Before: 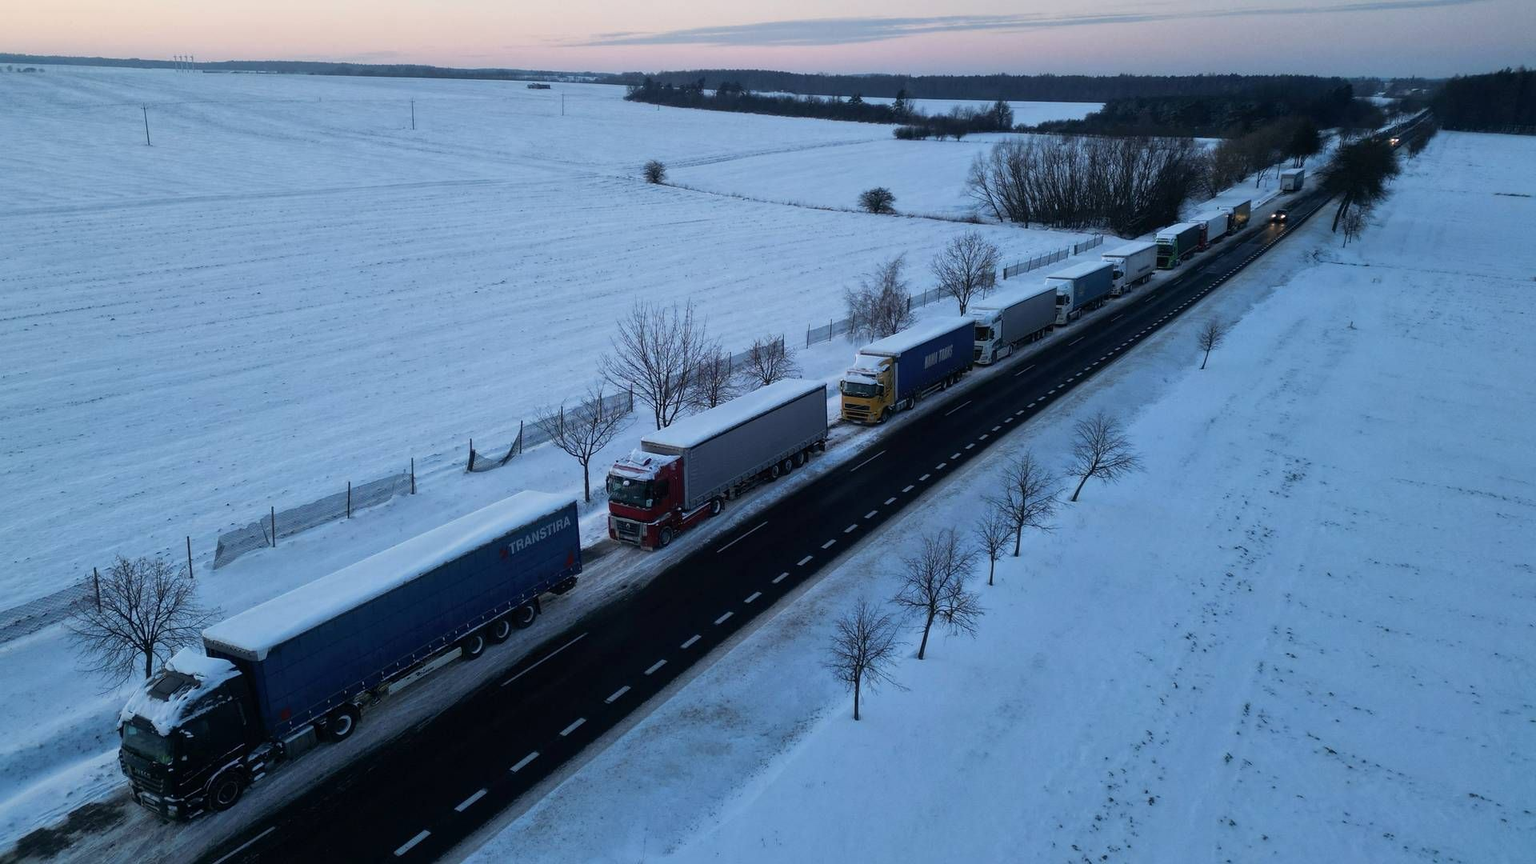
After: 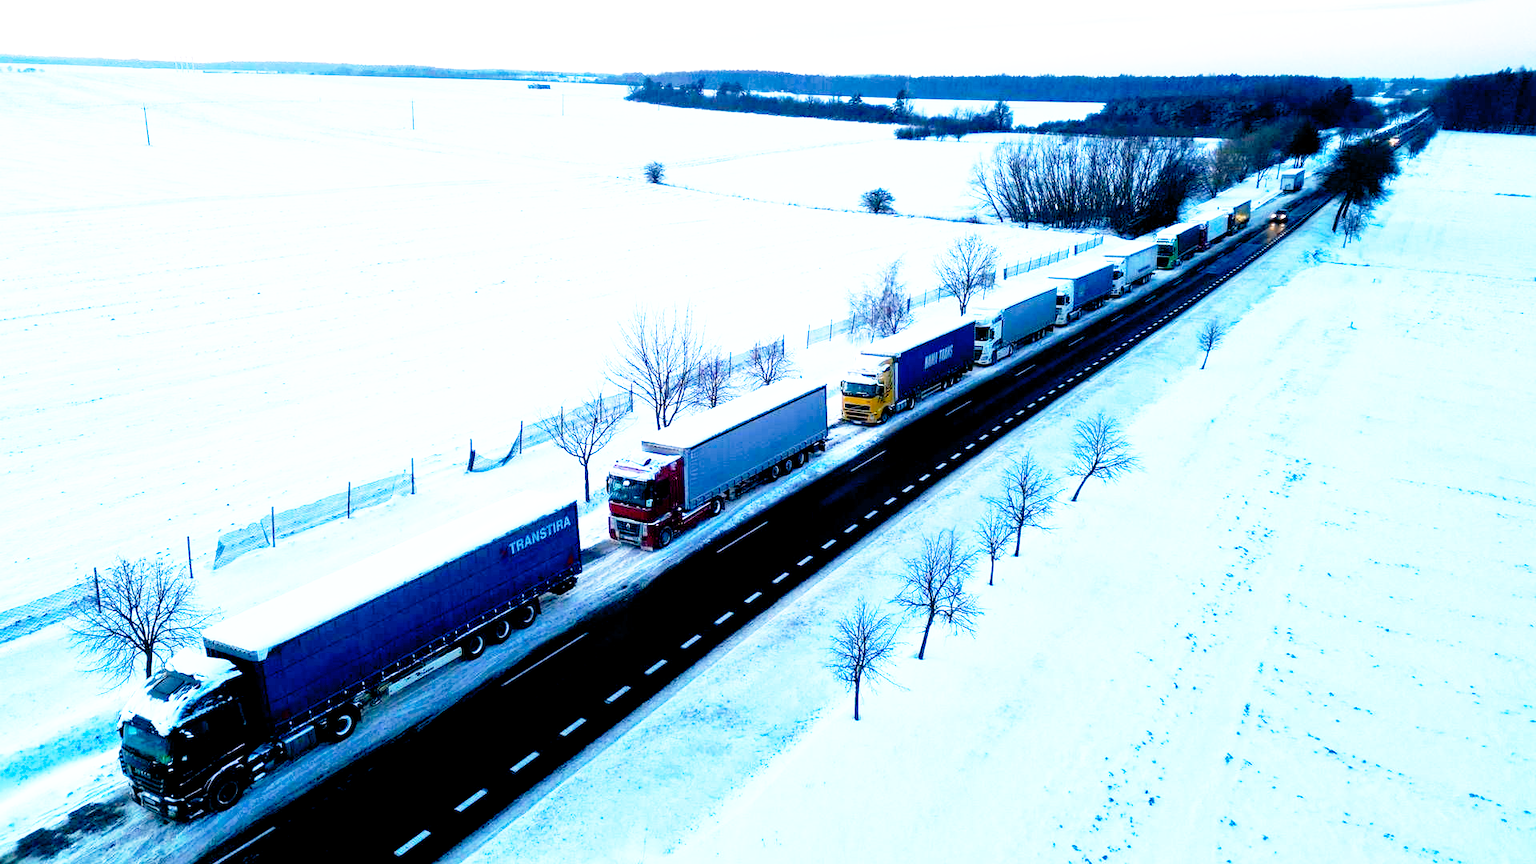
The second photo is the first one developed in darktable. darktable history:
color balance rgb: global offset › luminance -0.505%, linear chroma grading › global chroma 20.104%, perceptual saturation grading › global saturation 20%, perceptual saturation grading › highlights -25.407%, perceptual saturation grading › shadows 24.05%, perceptual brilliance grading › global brilliance 30.118%
base curve: curves: ch0 [(0, 0) (0.012, 0.01) (0.073, 0.168) (0.31, 0.711) (0.645, 0.957) (1, 1)], preserve colors none
exposure: black level correction 0.001, exposure 0.5 EV, compensate highlight preservation false
